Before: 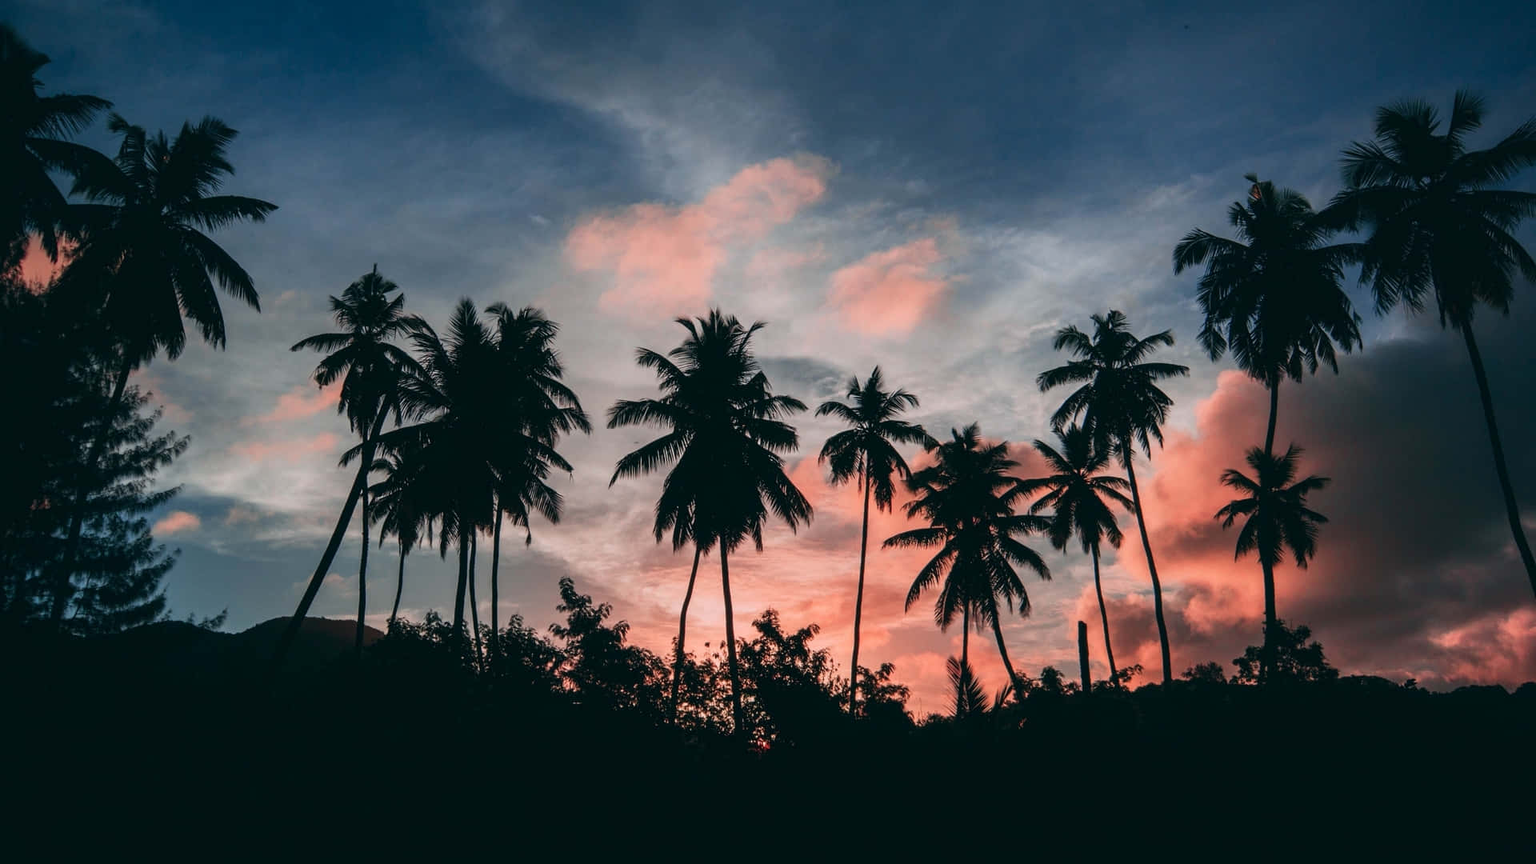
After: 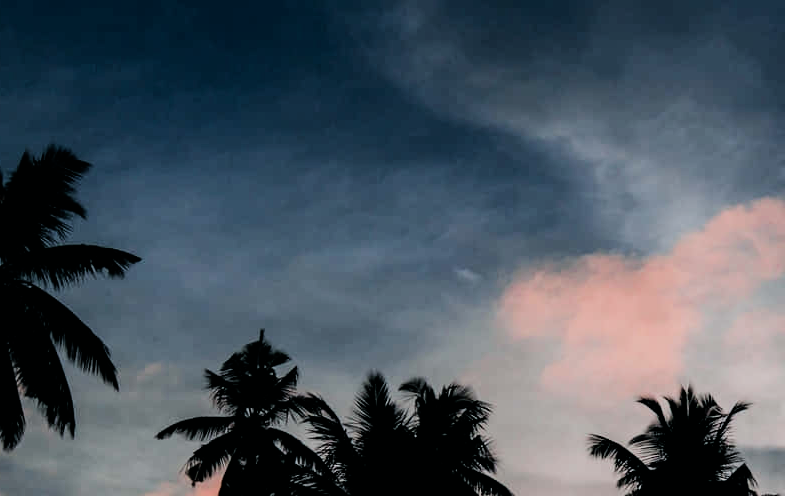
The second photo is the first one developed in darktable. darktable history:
crop and rotate: left 10.817%, top 0.074%, right 48.293%, bottom 53.921%
filmic rgb: black relative exposure -5.12 EV, white relative exposure 3.98 EV, hardness 2.91, contrast 1.405, highlights saturation mix -29.9%
